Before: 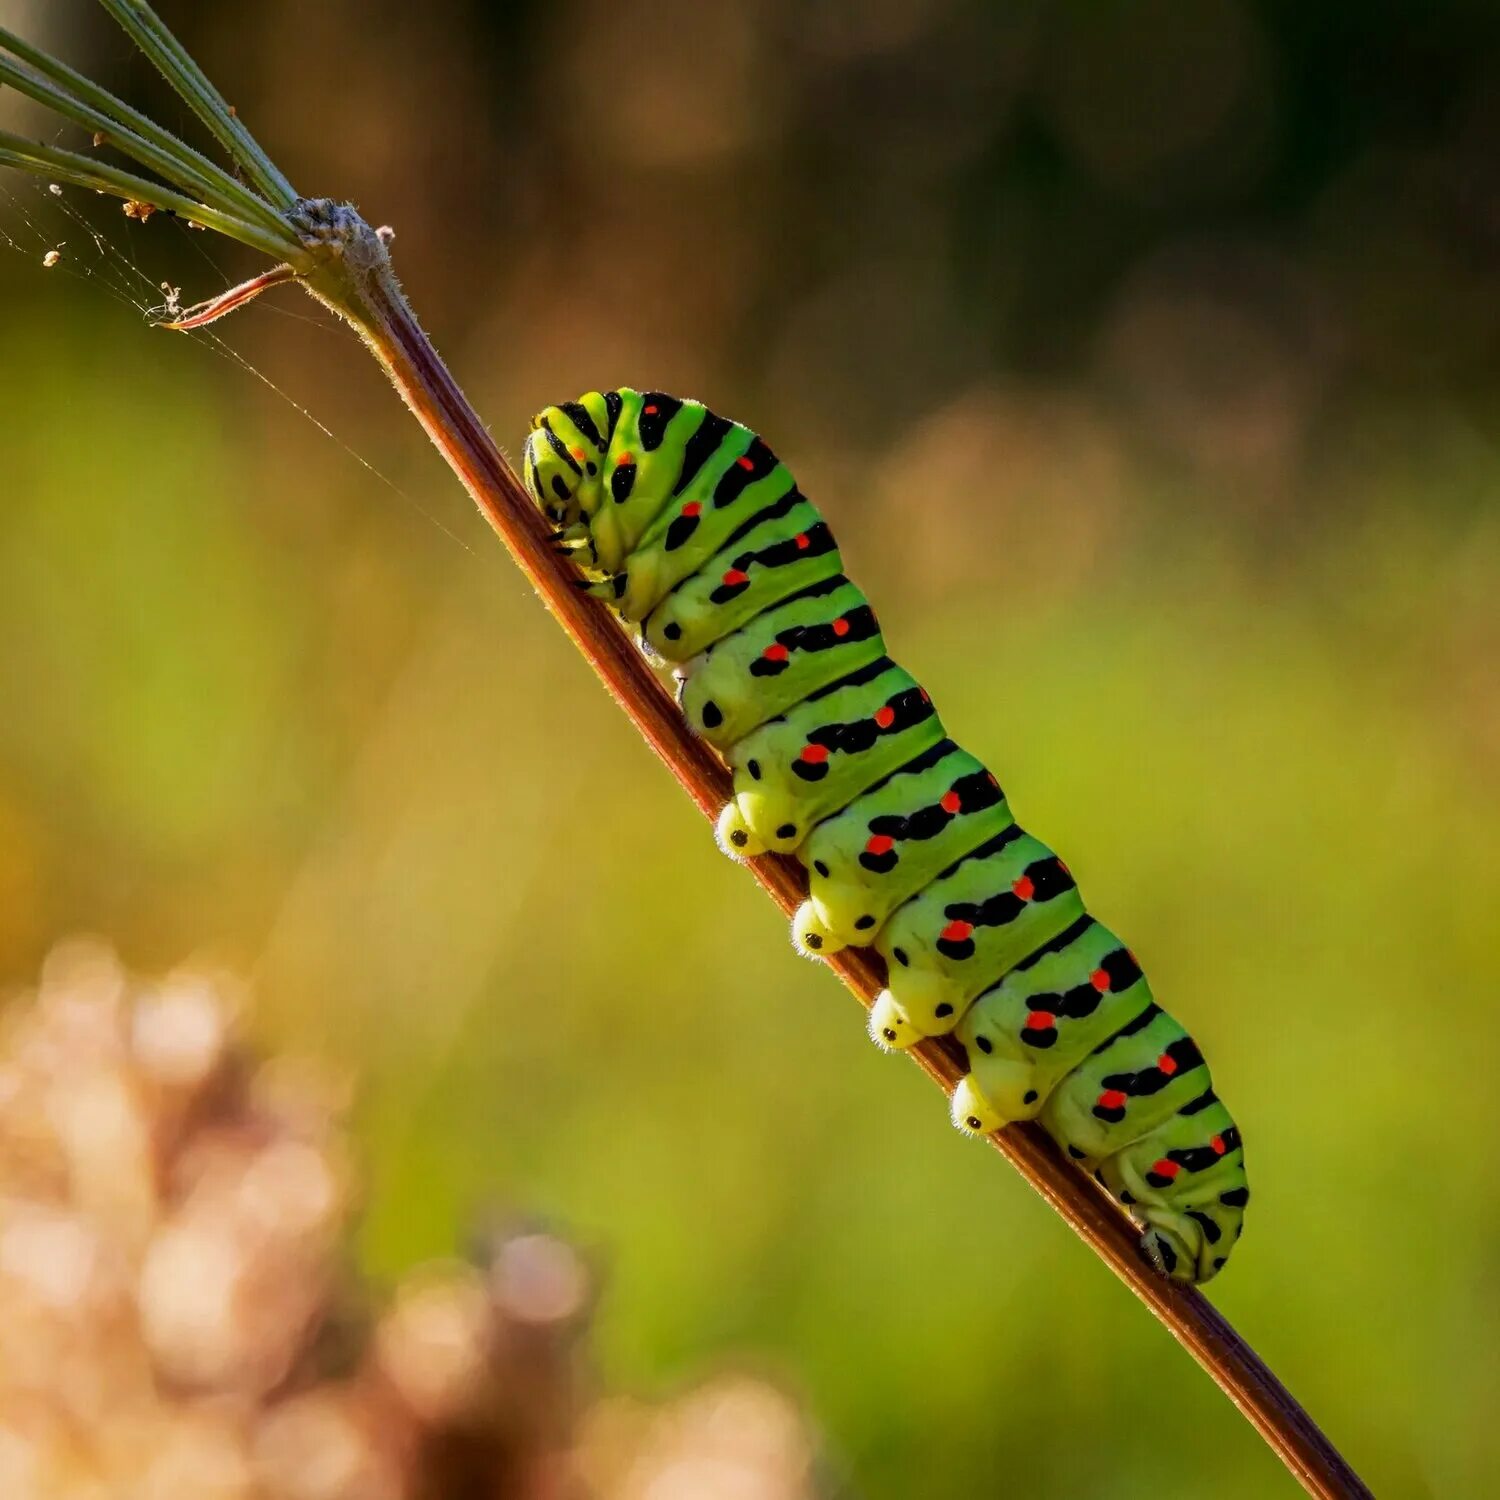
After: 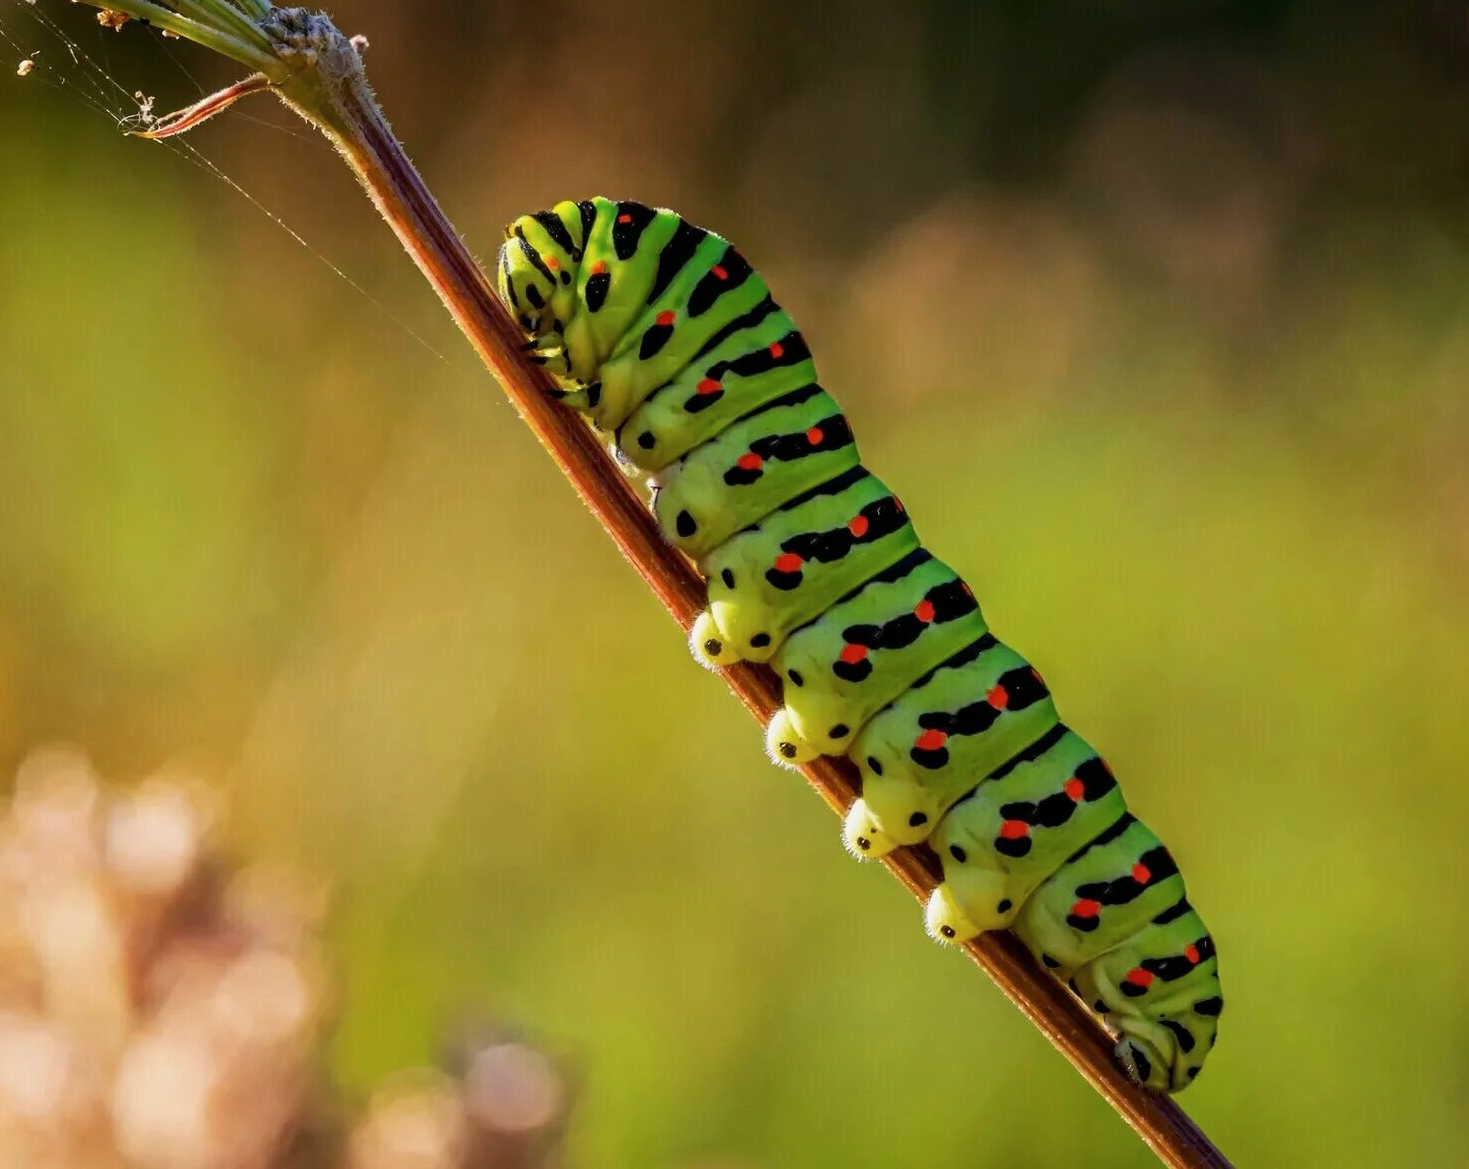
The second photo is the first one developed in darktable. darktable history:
crop and rotate: left 1.814%, top 12.818%, right 0.25%, bottom 9.225%
contrast brightness saturation: saturation -0.05
